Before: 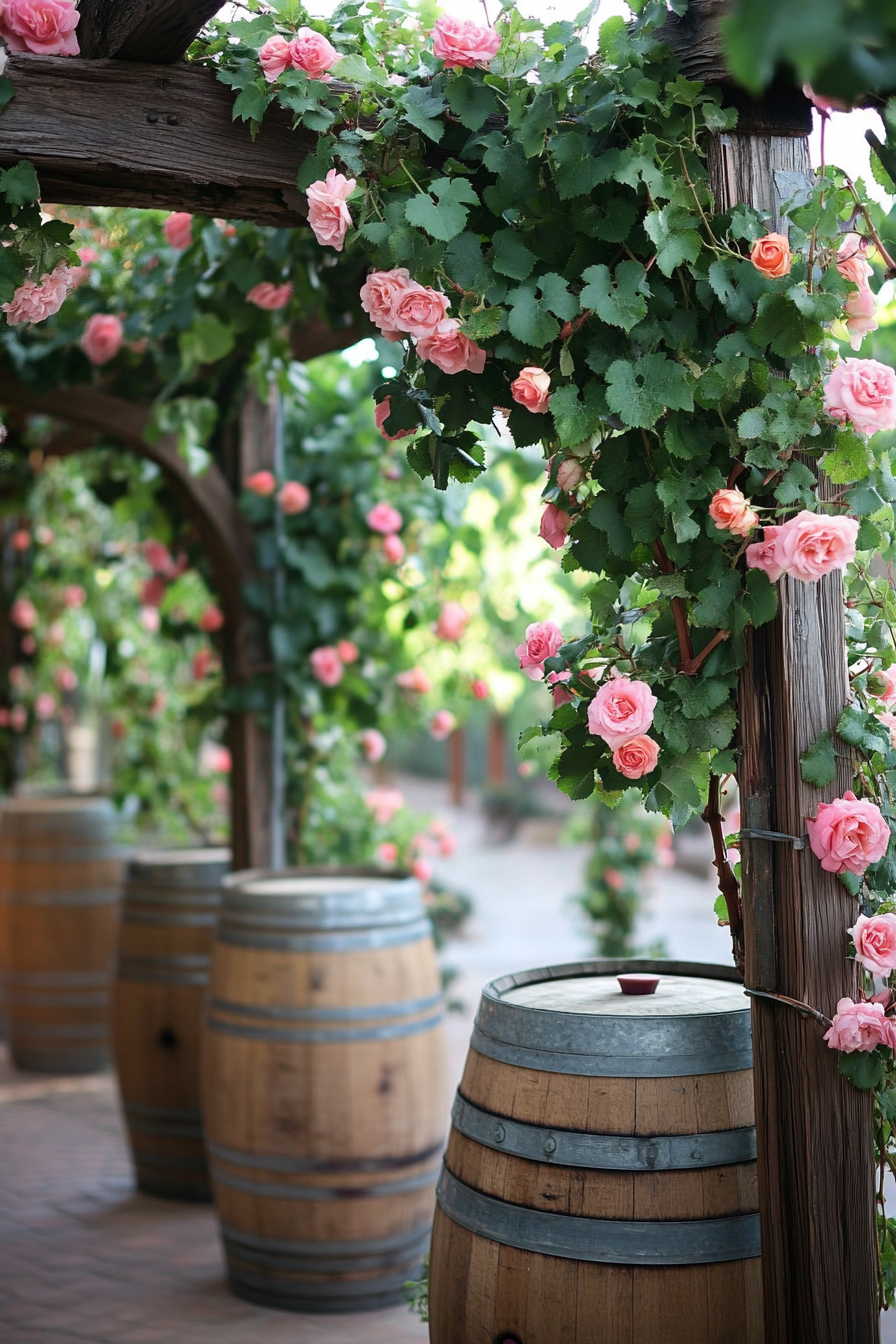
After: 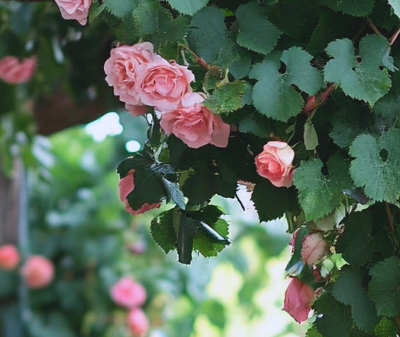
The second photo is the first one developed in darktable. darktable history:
contrast brightness saturation: contrast -0.11
crop: left 28.64%, top 16.832%, right 26.637%, bottom 58.055%
color calibration: illuminant as shot in camera, x 0.358, y 0.373, temperature 4628.91 K
